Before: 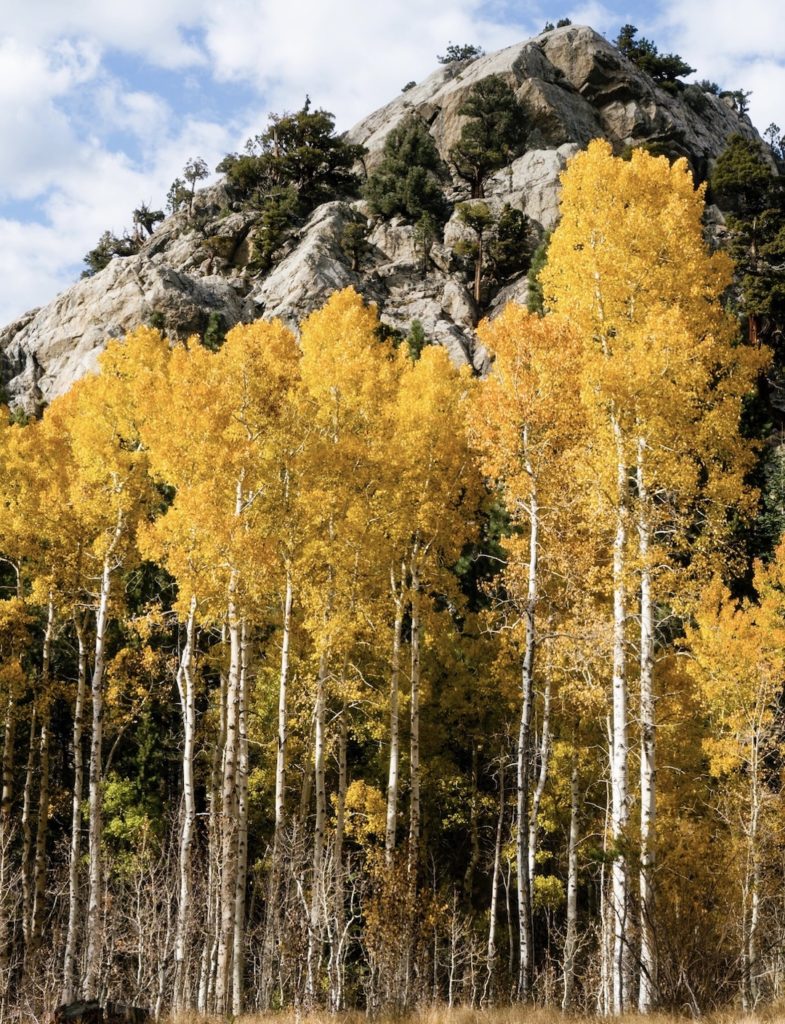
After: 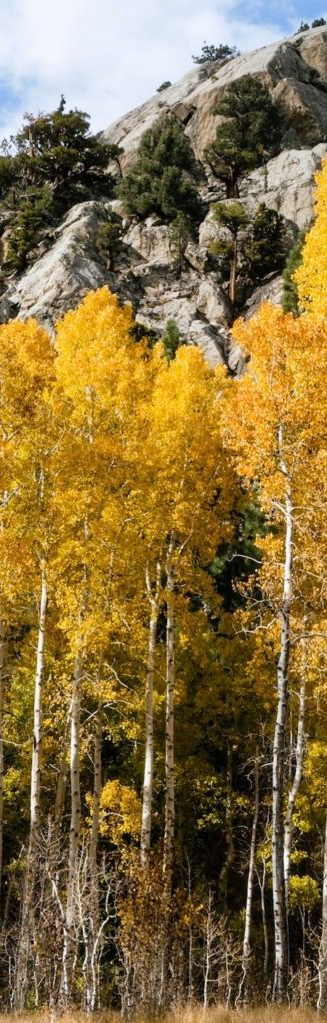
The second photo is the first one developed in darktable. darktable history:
white balance: red 0.988, blue 1.017
crop: left 31.229%, right 27.105%
